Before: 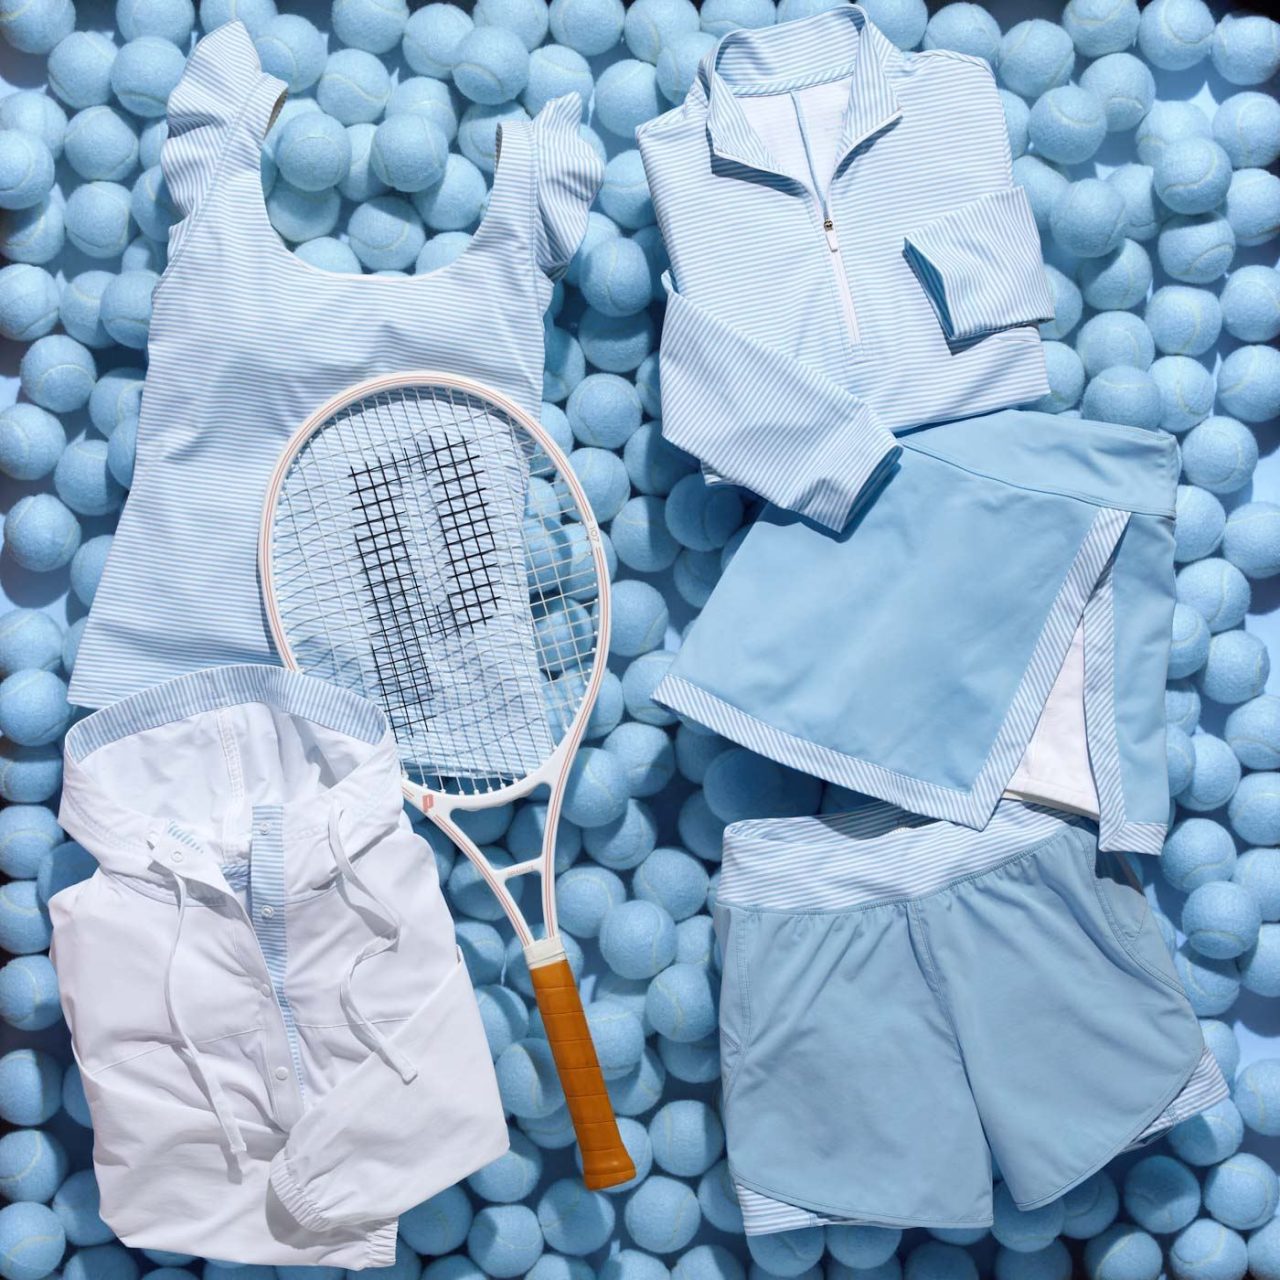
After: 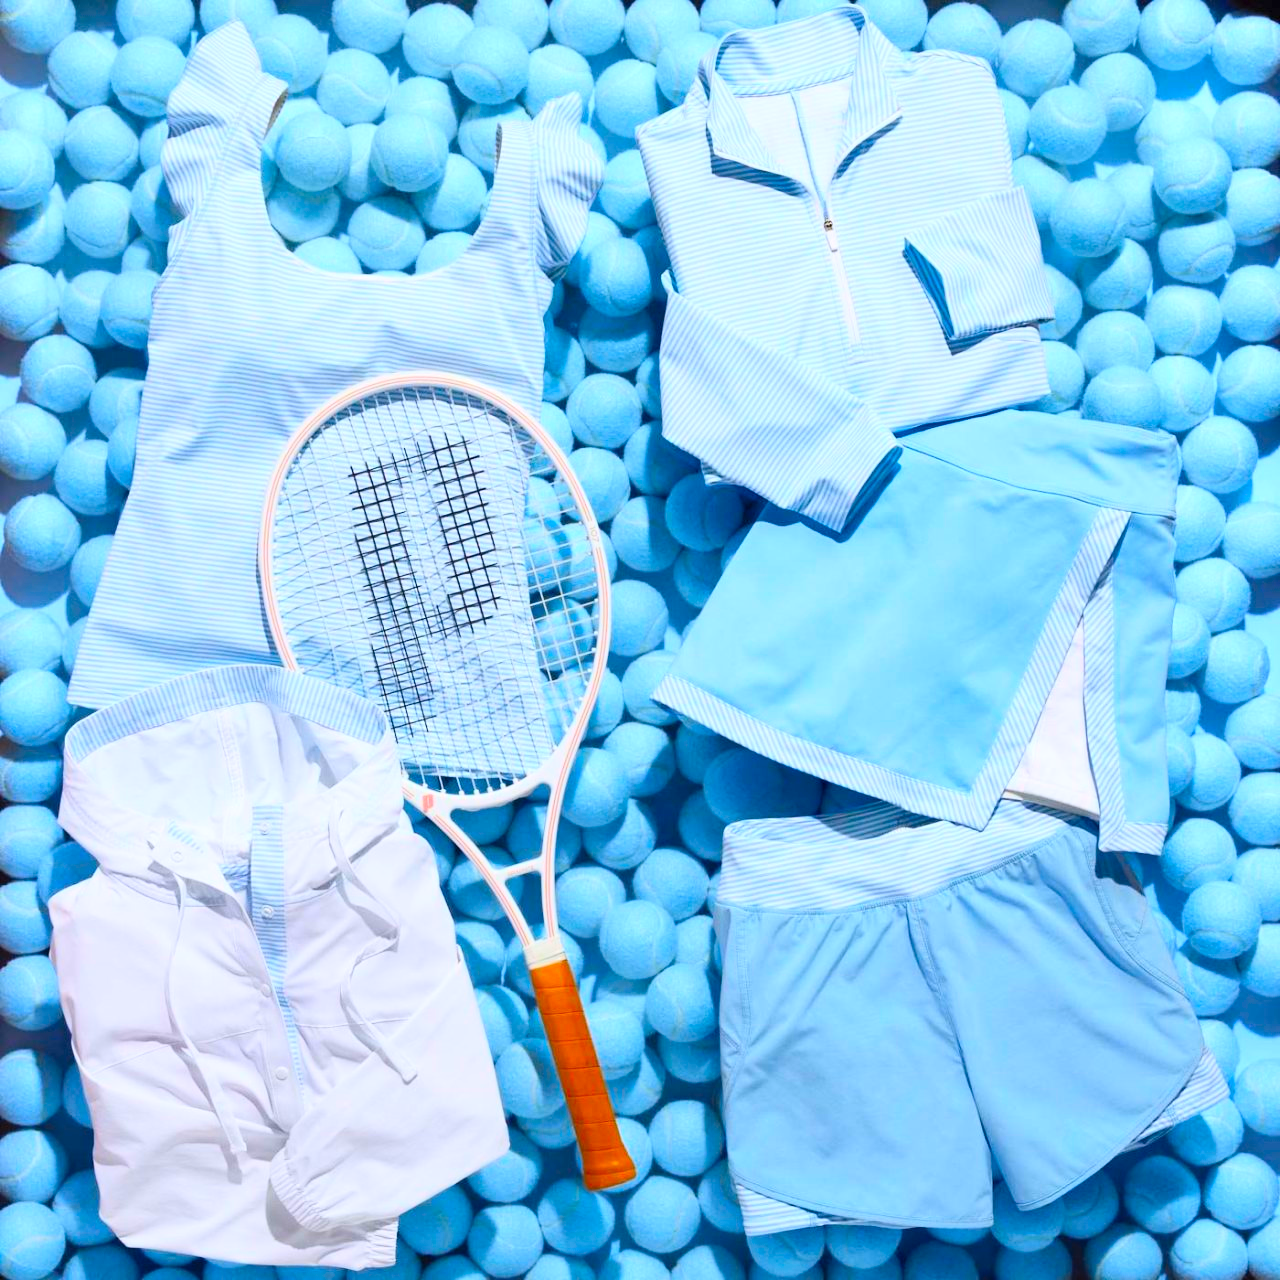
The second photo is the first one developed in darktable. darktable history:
contrast brightness saturation: contrast 0.205, brightness 0.2, saturation 0.802
